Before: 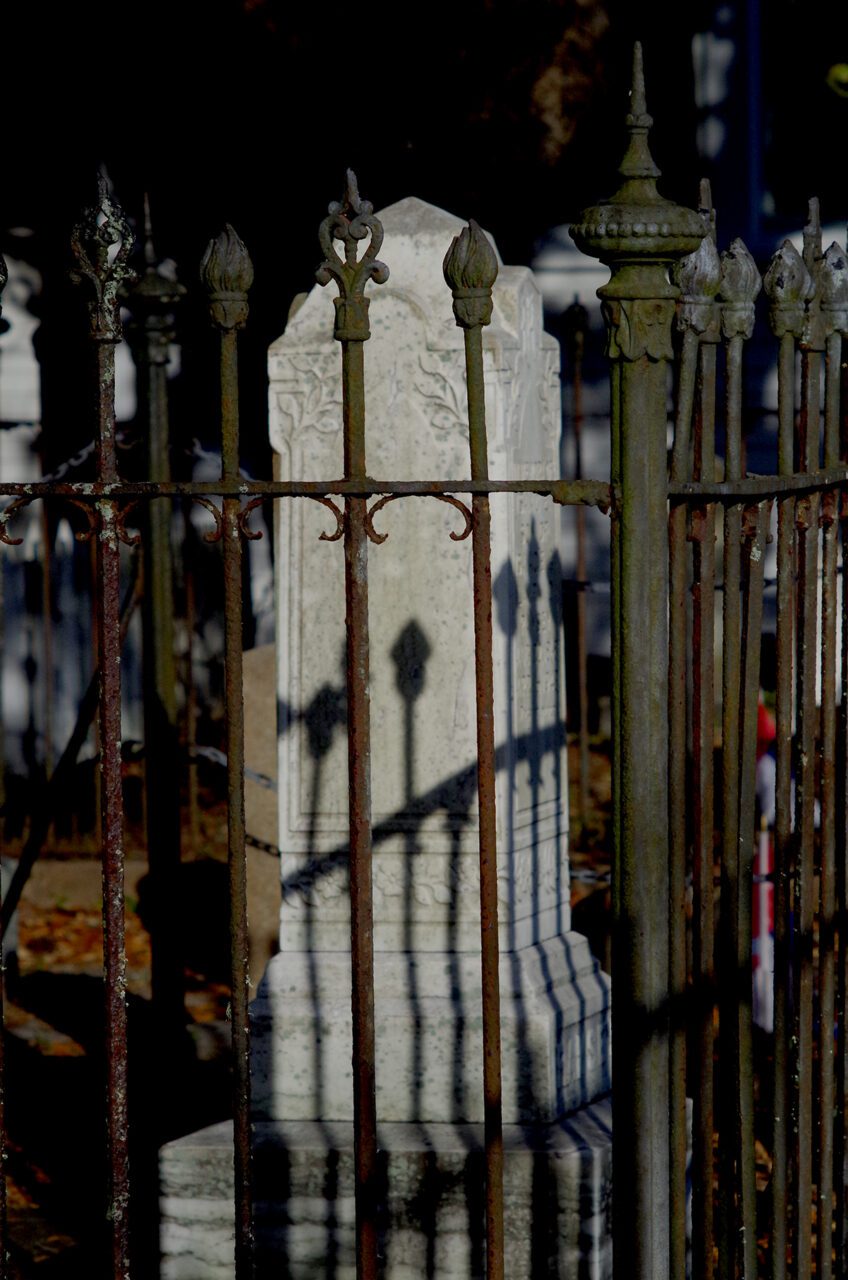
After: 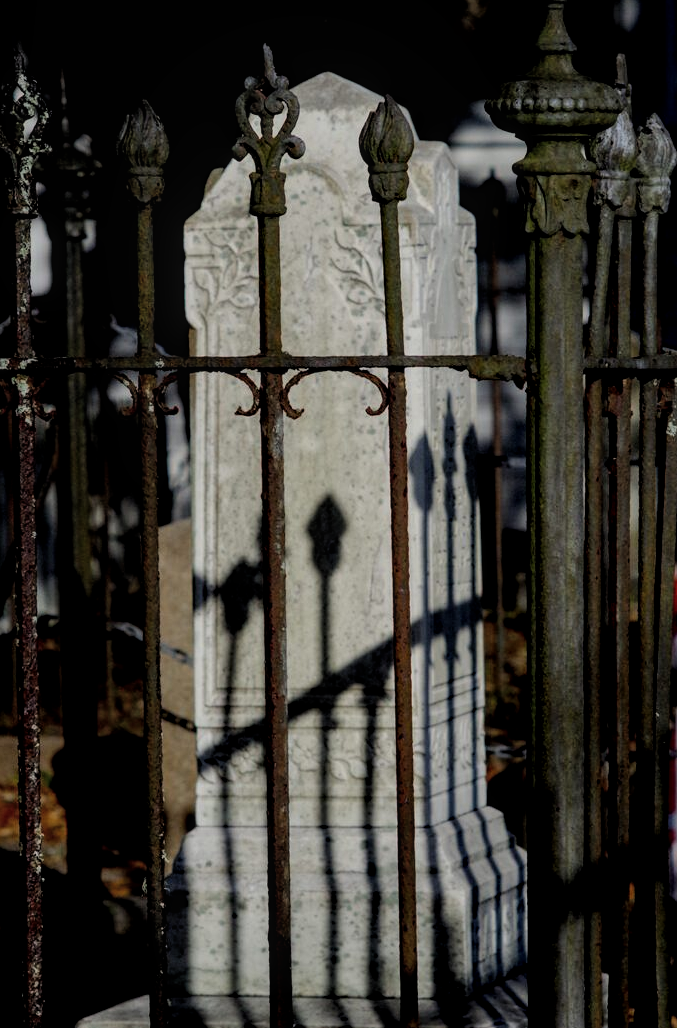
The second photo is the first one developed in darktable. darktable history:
local contrast: on, module defaults
filmic rgb: black relative exposure -4.91 EV, white relative exposure 2.83 EV, threshold 2.97 EV, hardness 3.7, contrast in shadows safe, enable highlight reconstruction true
shadows and highlights: shadows 20.79, highlights -82.21, soften with gaussian
crop and rotate: left 9.966%, top 9.842%, right 10.085%, bottom 9.828%
